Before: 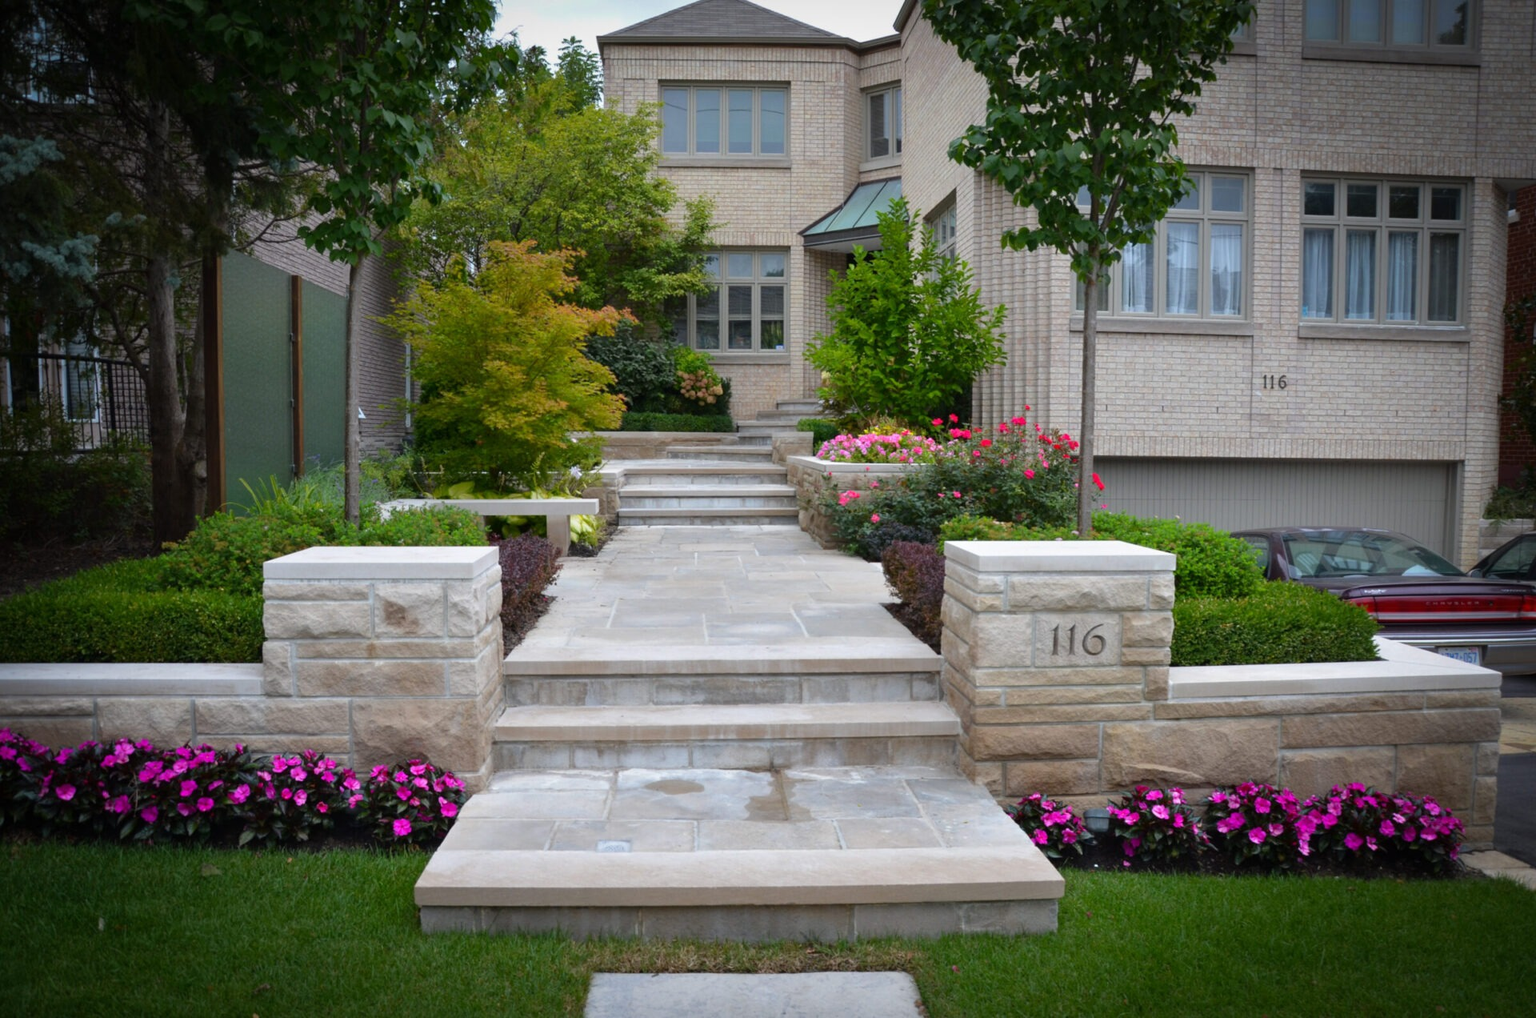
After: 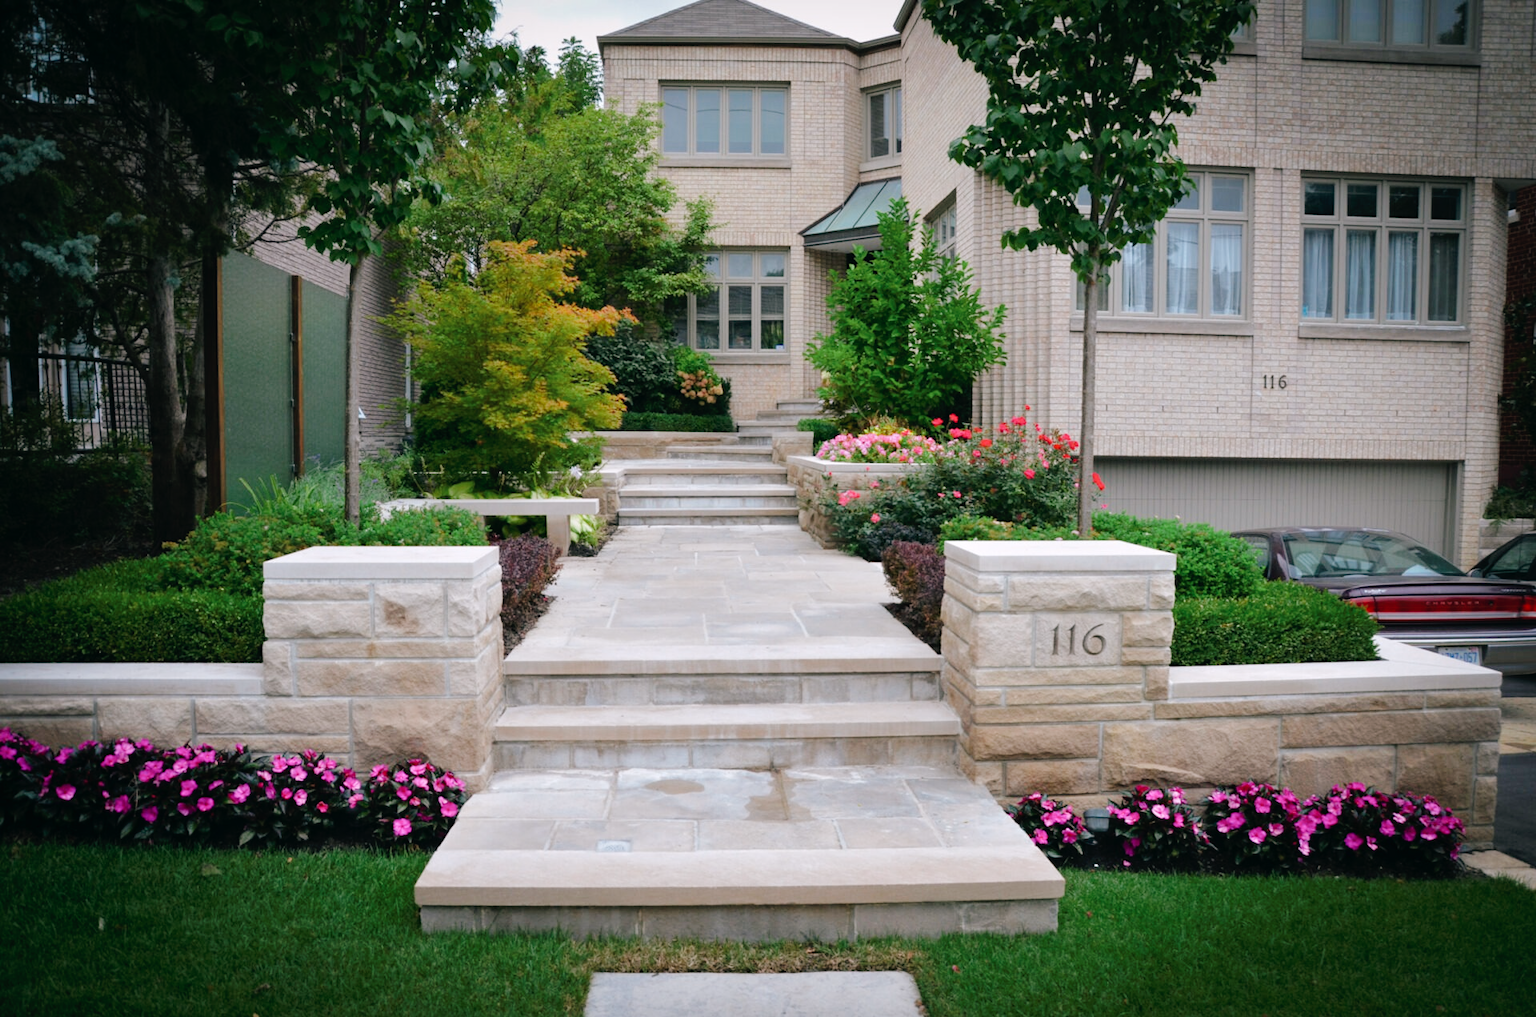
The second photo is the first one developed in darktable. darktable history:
tone curve: curves: ch0 [(0, 0) (0.003, 0.009) (0.011, 0.009) (0.025, 0.01) (0.044, 0.02) (0.069, 0.032) (0.1, 0.048) (0.136, 0.092) (0.177, 0.153) (0.224, 0.217) (0.277, 0.306) (0.335, 0.402) (0.399, 0.488) (0.468, 0.574) (0.543, 0.648) (0.623, 0.716) (0.709, 0.783) (0.801, 0.851) (0.898, 0.92) (1, 1)], preserve colors none
color look up table: target L [92.14, 90.04, 86.92, 86.2, 69.76, 63.49, 58.88, 52.5, 42.17, 37.5, 22.29, 200.57, 89.54, 80.1, 61.7, 57.91, 60.13, 50.09, 49.32, 46.57, 42.04, 37.7, 30.6, 17.62, 98.13, 82.9, 73.21, 70.53, 70.09, 60.2, 58.64, 67.94, 51.74, 42.12, 39.85, 36.29, 31.2, 31.19, 31.38, 13.57, 6.365, 84.36, 79.55, 63.23, 59.24, 60.52, 36.69, 32.4, 6.729], target a [-23.22, -21.41, -38.09, -40.51, -18.13, -39.4, -59.41, -27.55, -16.93, -30.11, -19.47, 0, 4.301, 12.45, 30.26, 61.84, 16.4, 8.887, 46.84, 72.38, 47.44, 54.7, 5.206, 25.77, 2.595, 33.16, 37.14, 21.13, 32.2, 45.8, 71.24, 54.39, 63.21, 5.967, 15.89, 40.74, 42.41, 21.97, 19.48, 22.27, 21.52, -43.93, -33.78, -41.99, -20.27, -15.24, -20.56, -5.609, -4.938], target b [47.43, 16.85, 27.87, 10.74, 8.735, 21.55, 37.56, 39.89, 21.32, 21.04, 16.56, 0, 23.2, 64.46, 36.43, 32.82, 9.2, 45.85, 18.66, 51.87, 42.75, 41.31, 3.45, 17.69, -2.003, -19.38, 2.019, -23.05, -38.6, -19.97, -30.2, -39.83, -2.976, -63.87, -38.54, -55.47, -8.448, -12.96, -73.16, -36.81, -19.47, -18.24, -23.64, -2.726, -44.36, -15.78, -4.033, -25.52, -9.063], num patches 49
